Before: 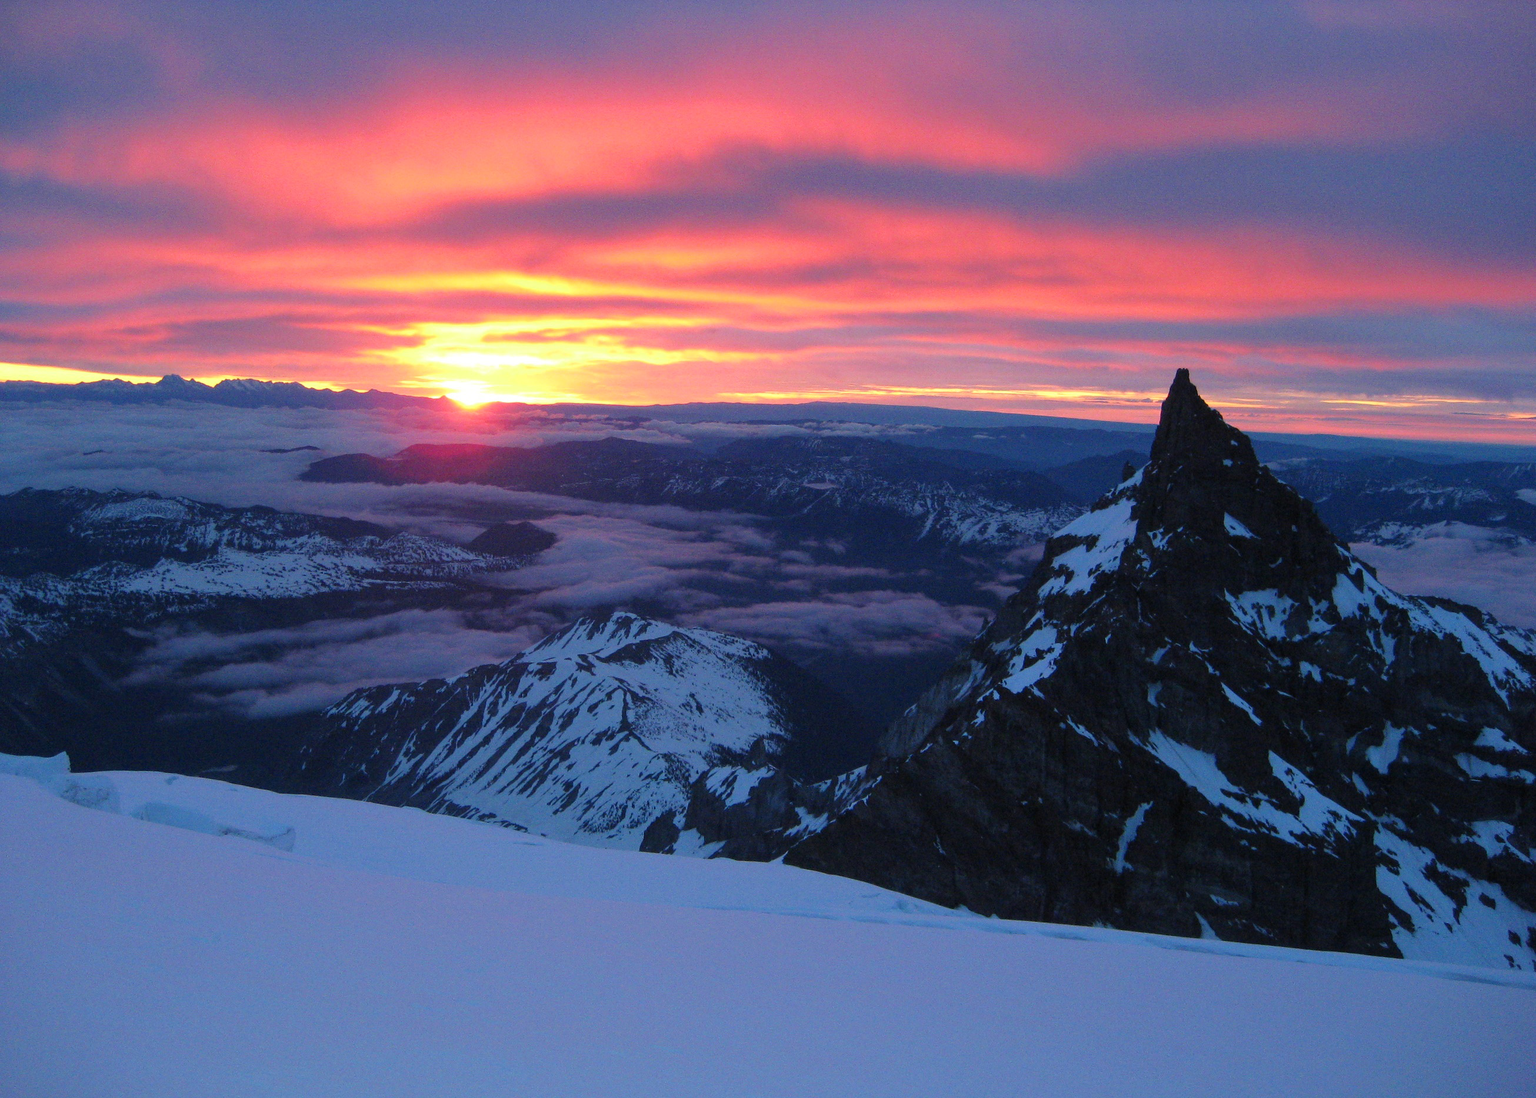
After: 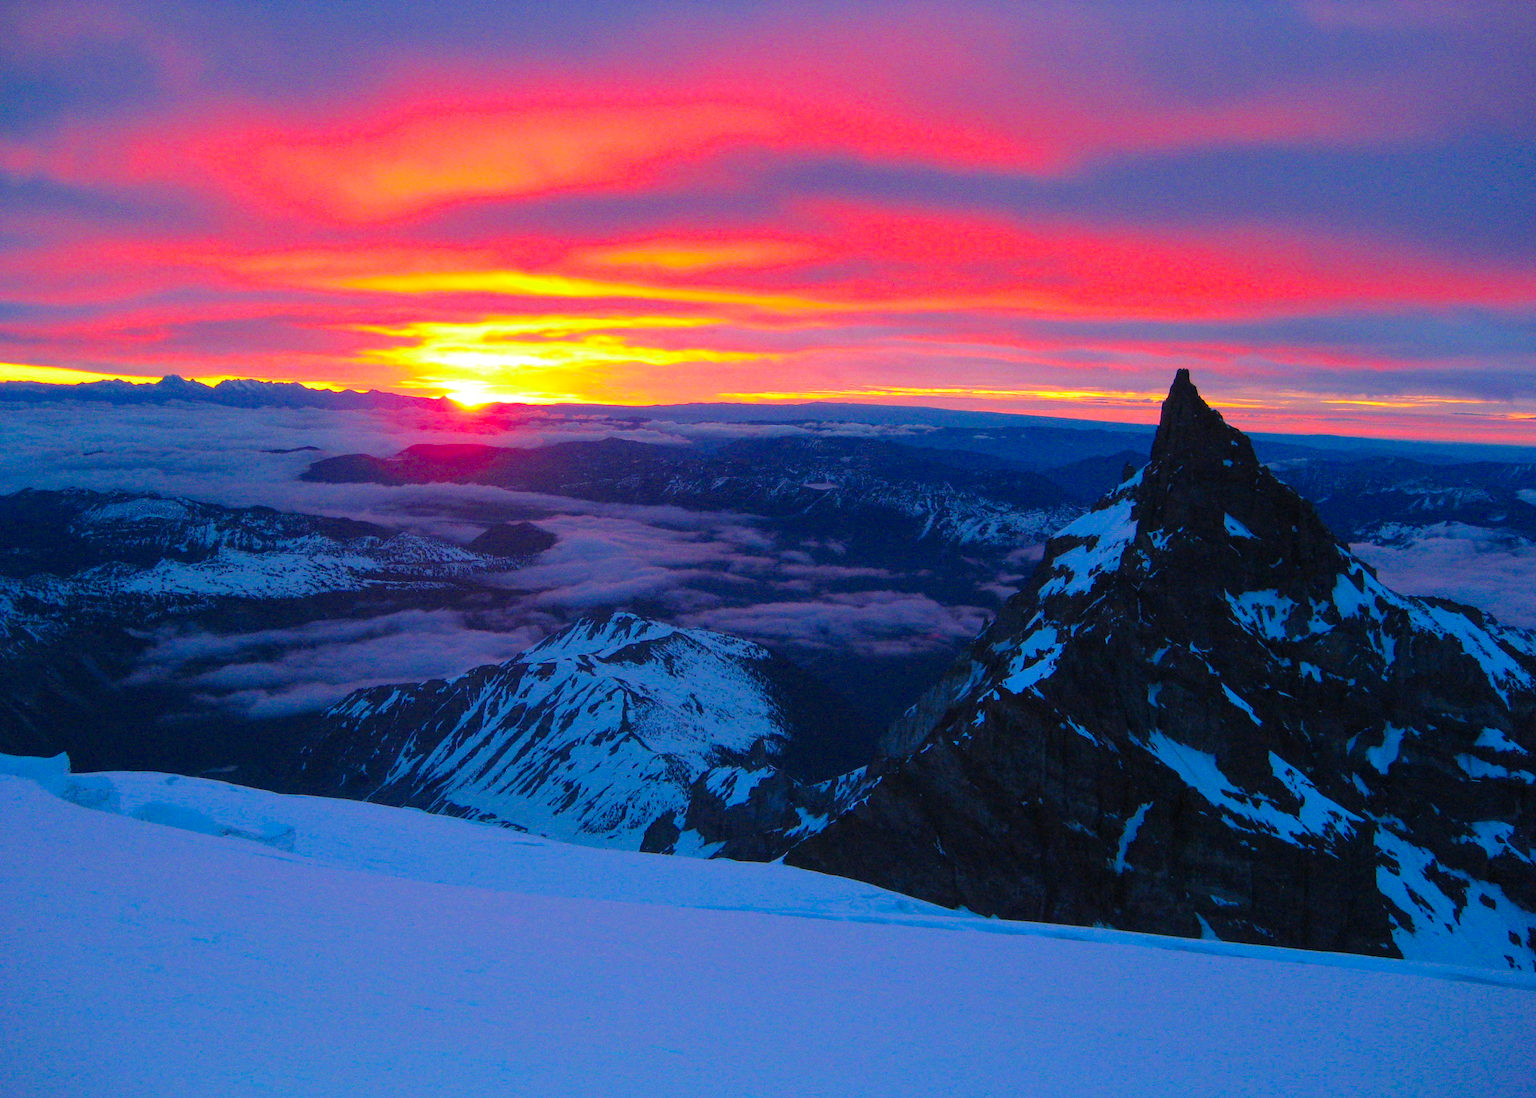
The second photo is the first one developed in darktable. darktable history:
color correction: highlights b* 0.006
color balance rgb: linear chroma grading › global chroma 14.723%, perceptual saturation grading › global saturation 30.359%, global vibrance 20%
exposure: compensate highlight preservation false
